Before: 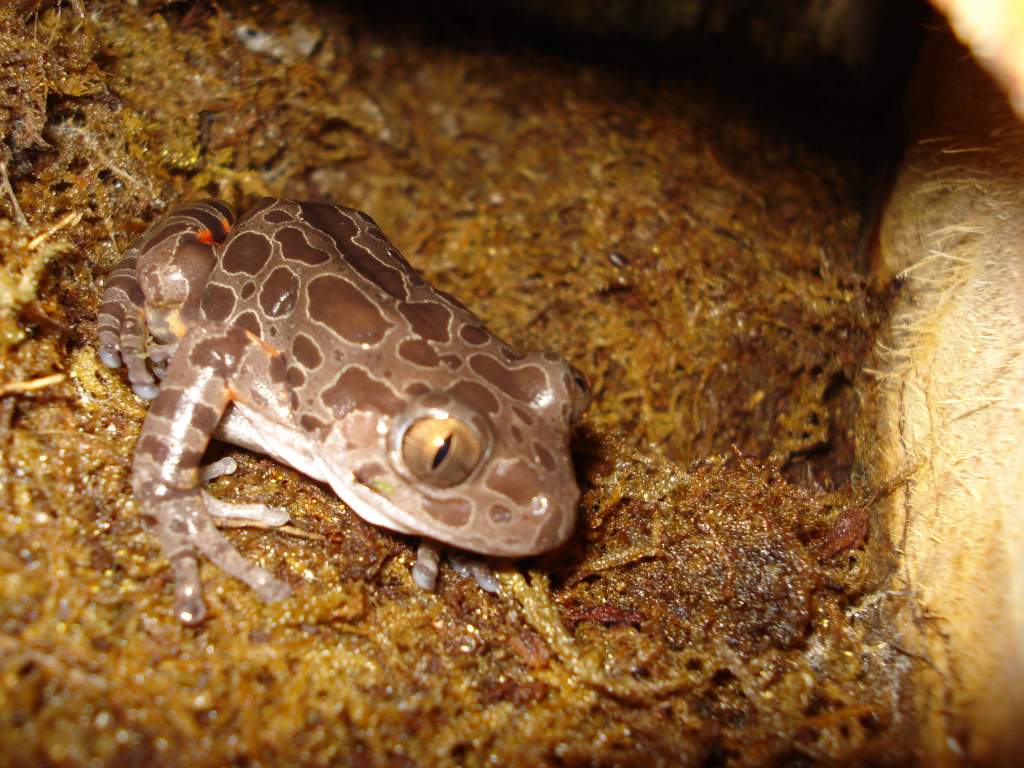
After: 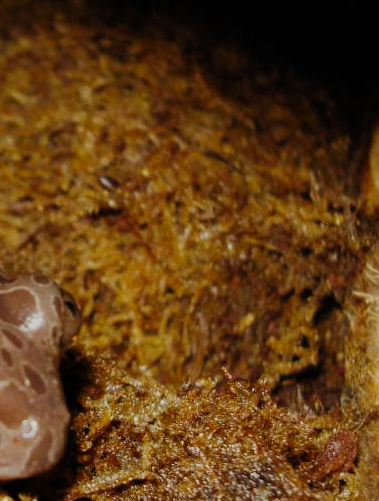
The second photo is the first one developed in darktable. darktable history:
crop and rotate: left 49.87%, top 10.101%, right 13.094%, bottom 24.545%
filmic rgb: black relative exposure -7.35 EV, white relative exposure 5.08 EV, threshold 5.99 EV, hardness 3.22, preserve chrominance no, color science v5 (2021), contrast in shadows safe, contrast in highlights safe, enable highlight reconstruction true
